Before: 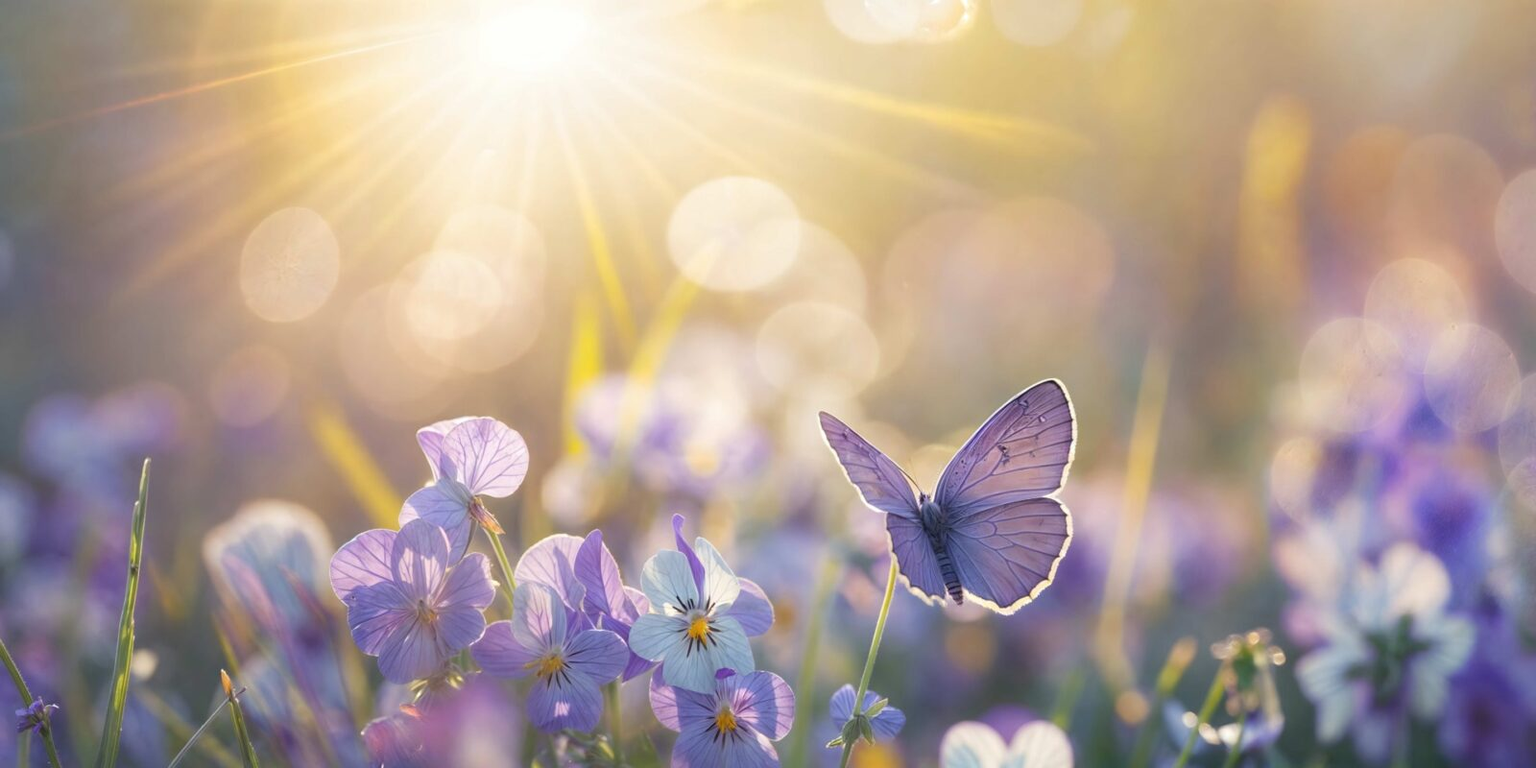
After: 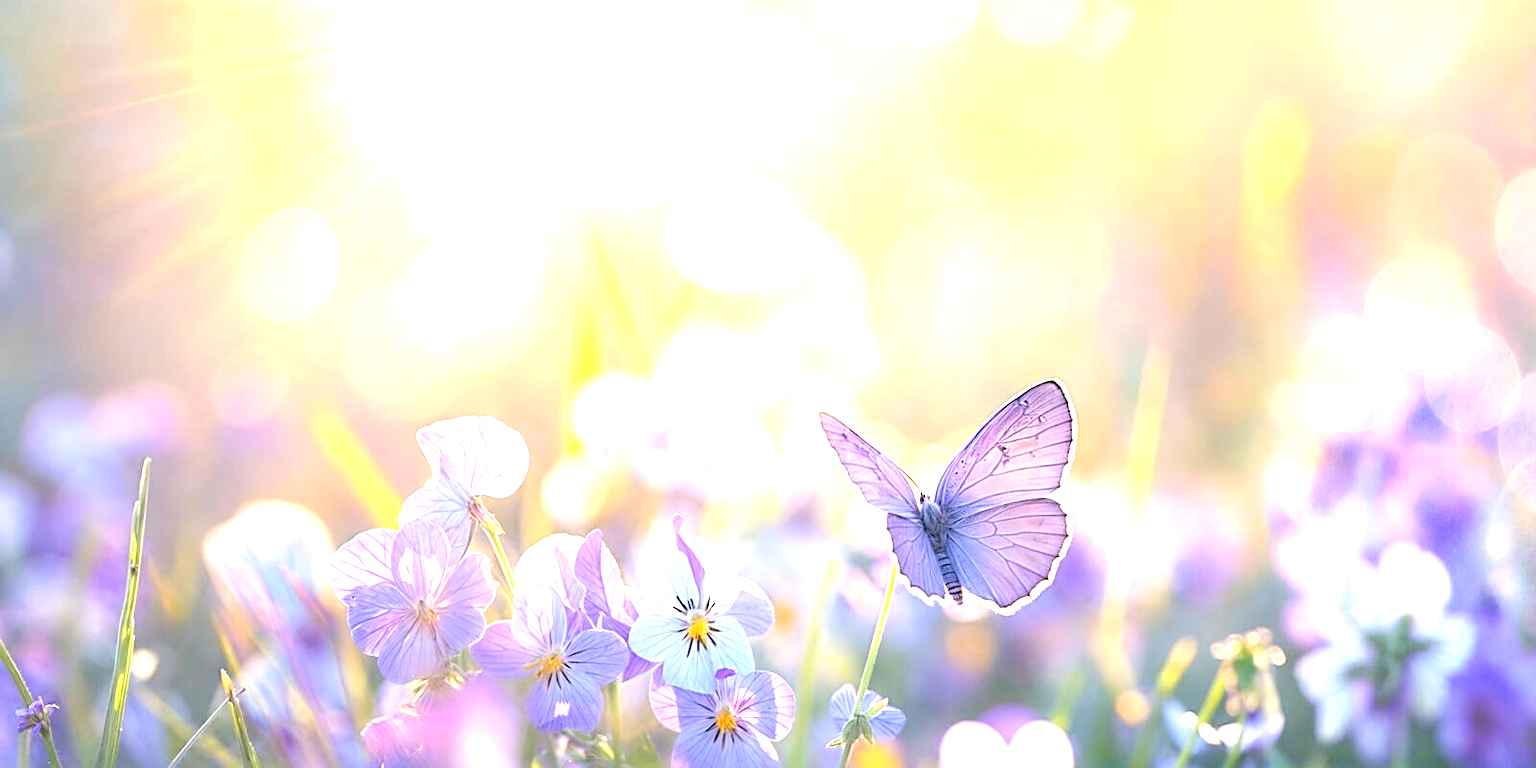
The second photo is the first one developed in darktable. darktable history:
sharpen: radius 2.543, amount 0.636
exposure: black level correction 0, exposure 1.1 EV, compensate highlight preservation false
levels: black 3.83%, white 90.64%, levels [0.044, 0.416, 0.908]
tone equalizer: on, module defaults
